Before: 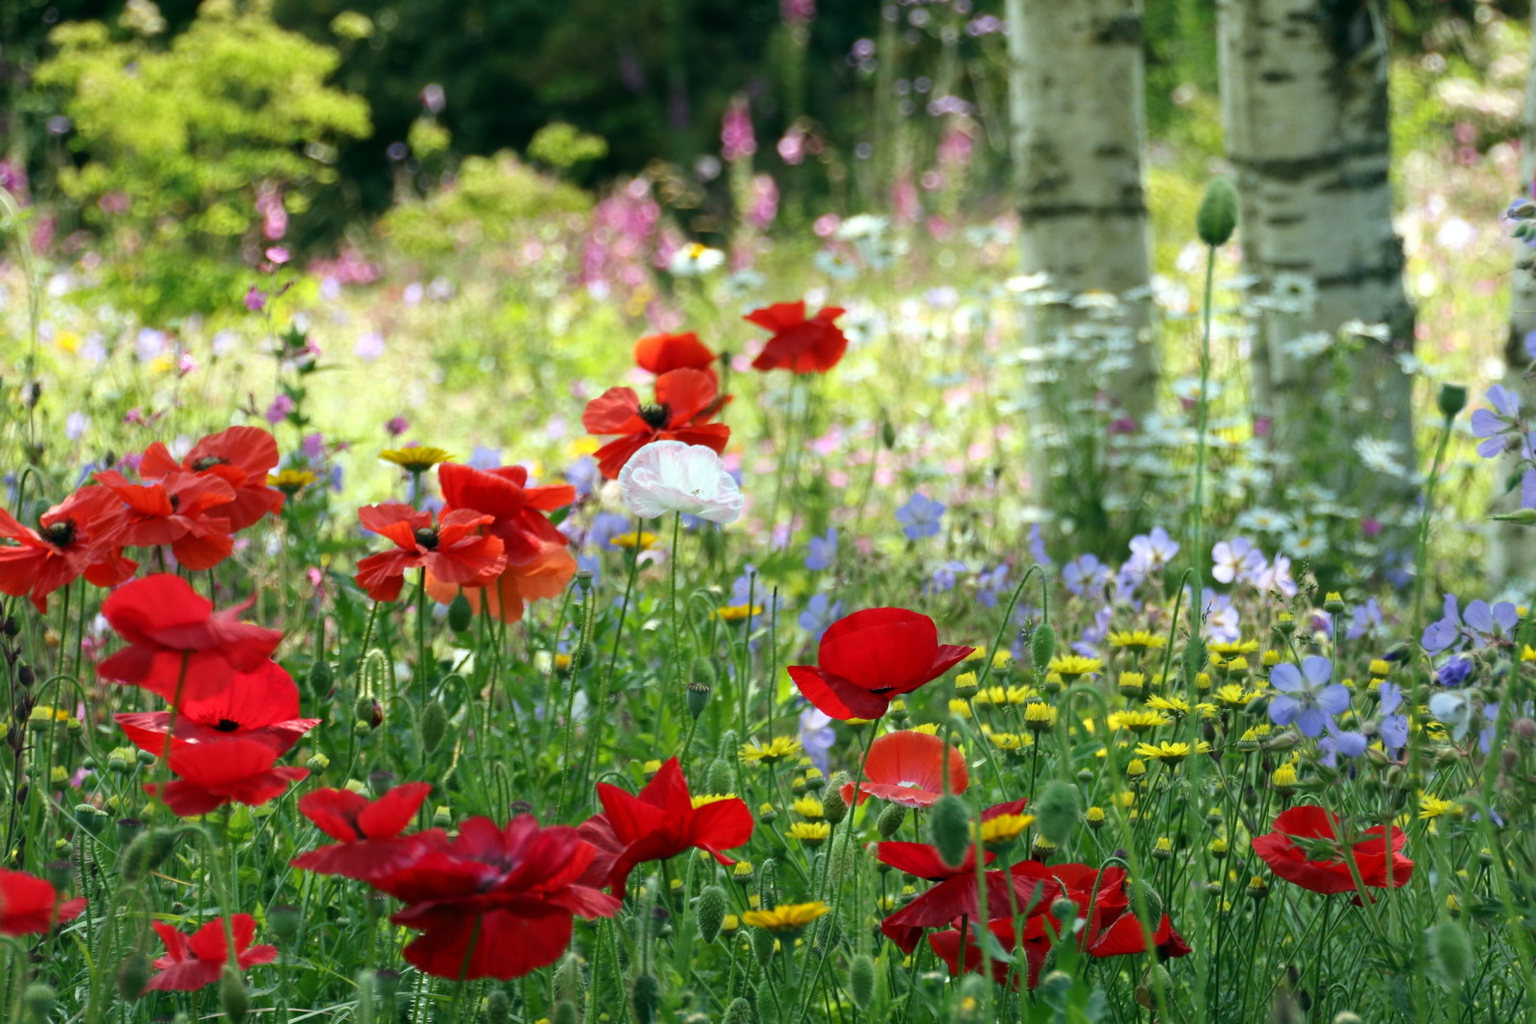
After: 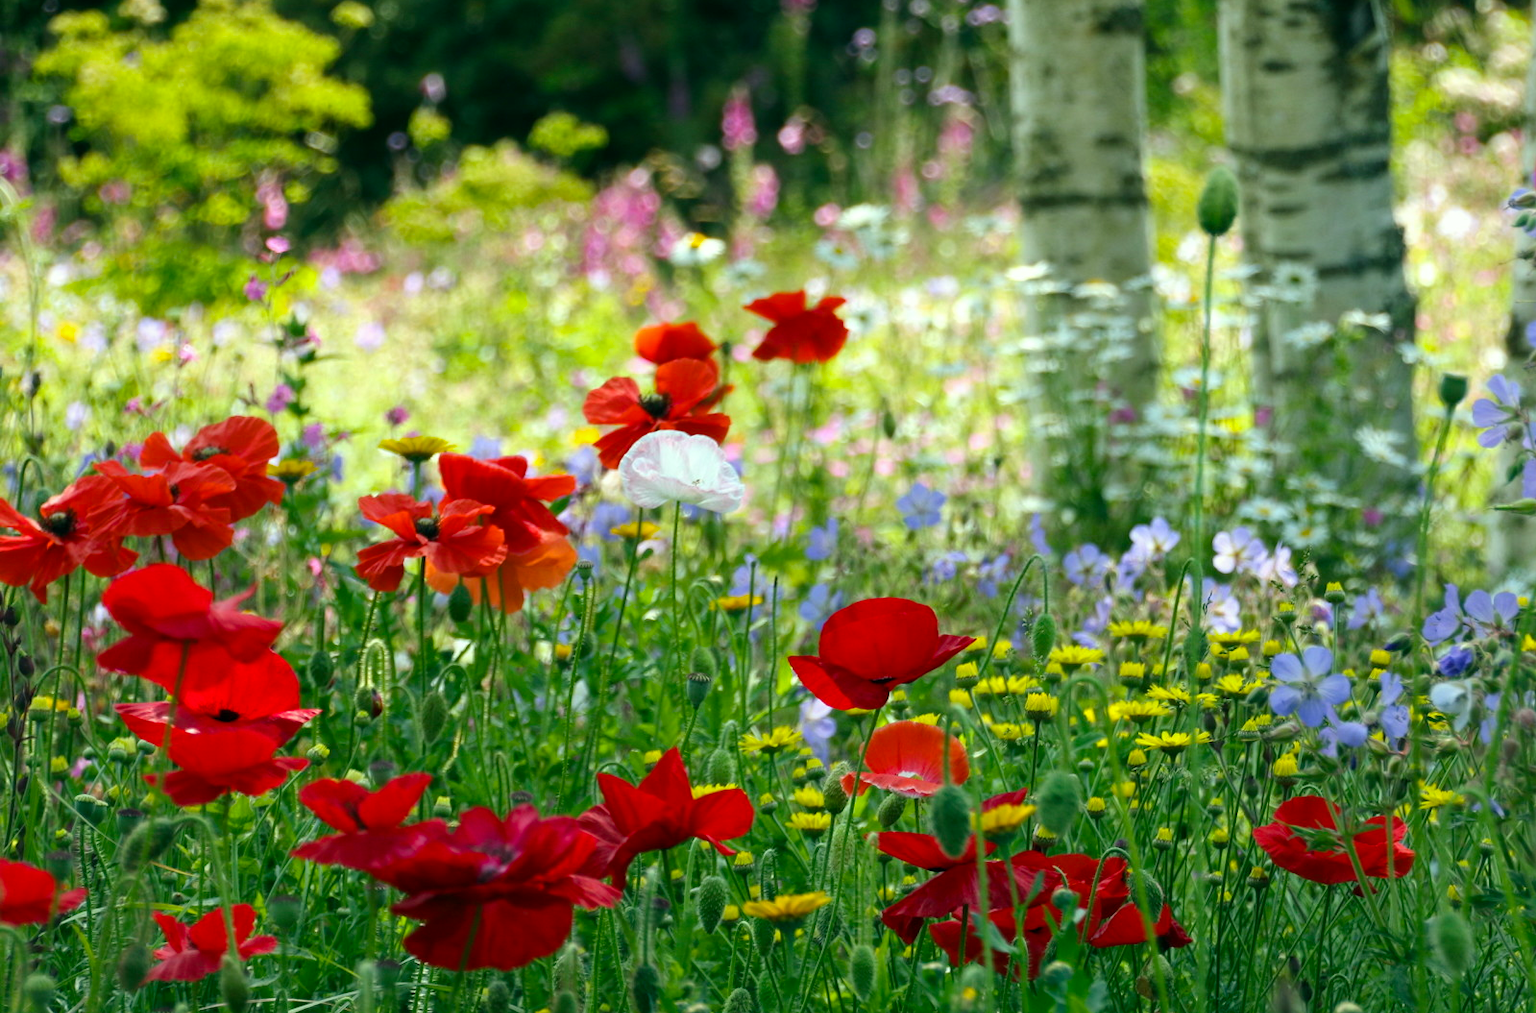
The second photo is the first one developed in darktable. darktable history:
color balance rgb: shadows lift › luminance -8.073%, shadows lift › chroma 2.15%, shadows lift › hue 166.24°, perceptual saturation grading › global saturation 30.725%, global vibrance -24.153%
color correction: highlights a* -2.53, highlights b* 2.41
crop: top 1.105%, right 0.012%
